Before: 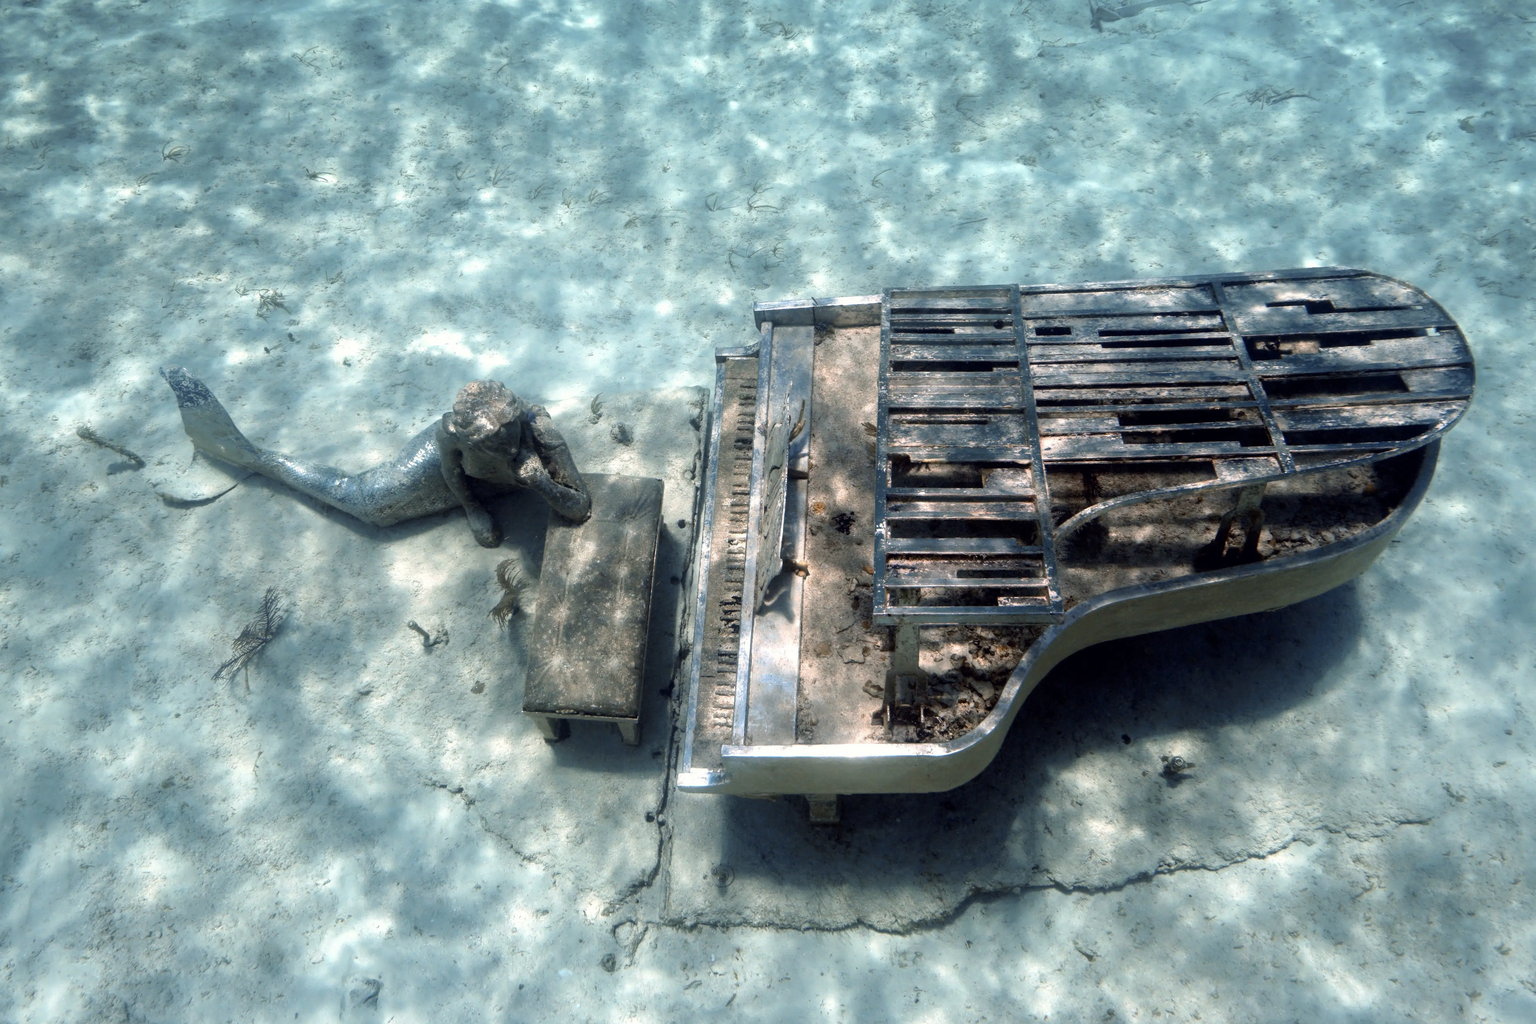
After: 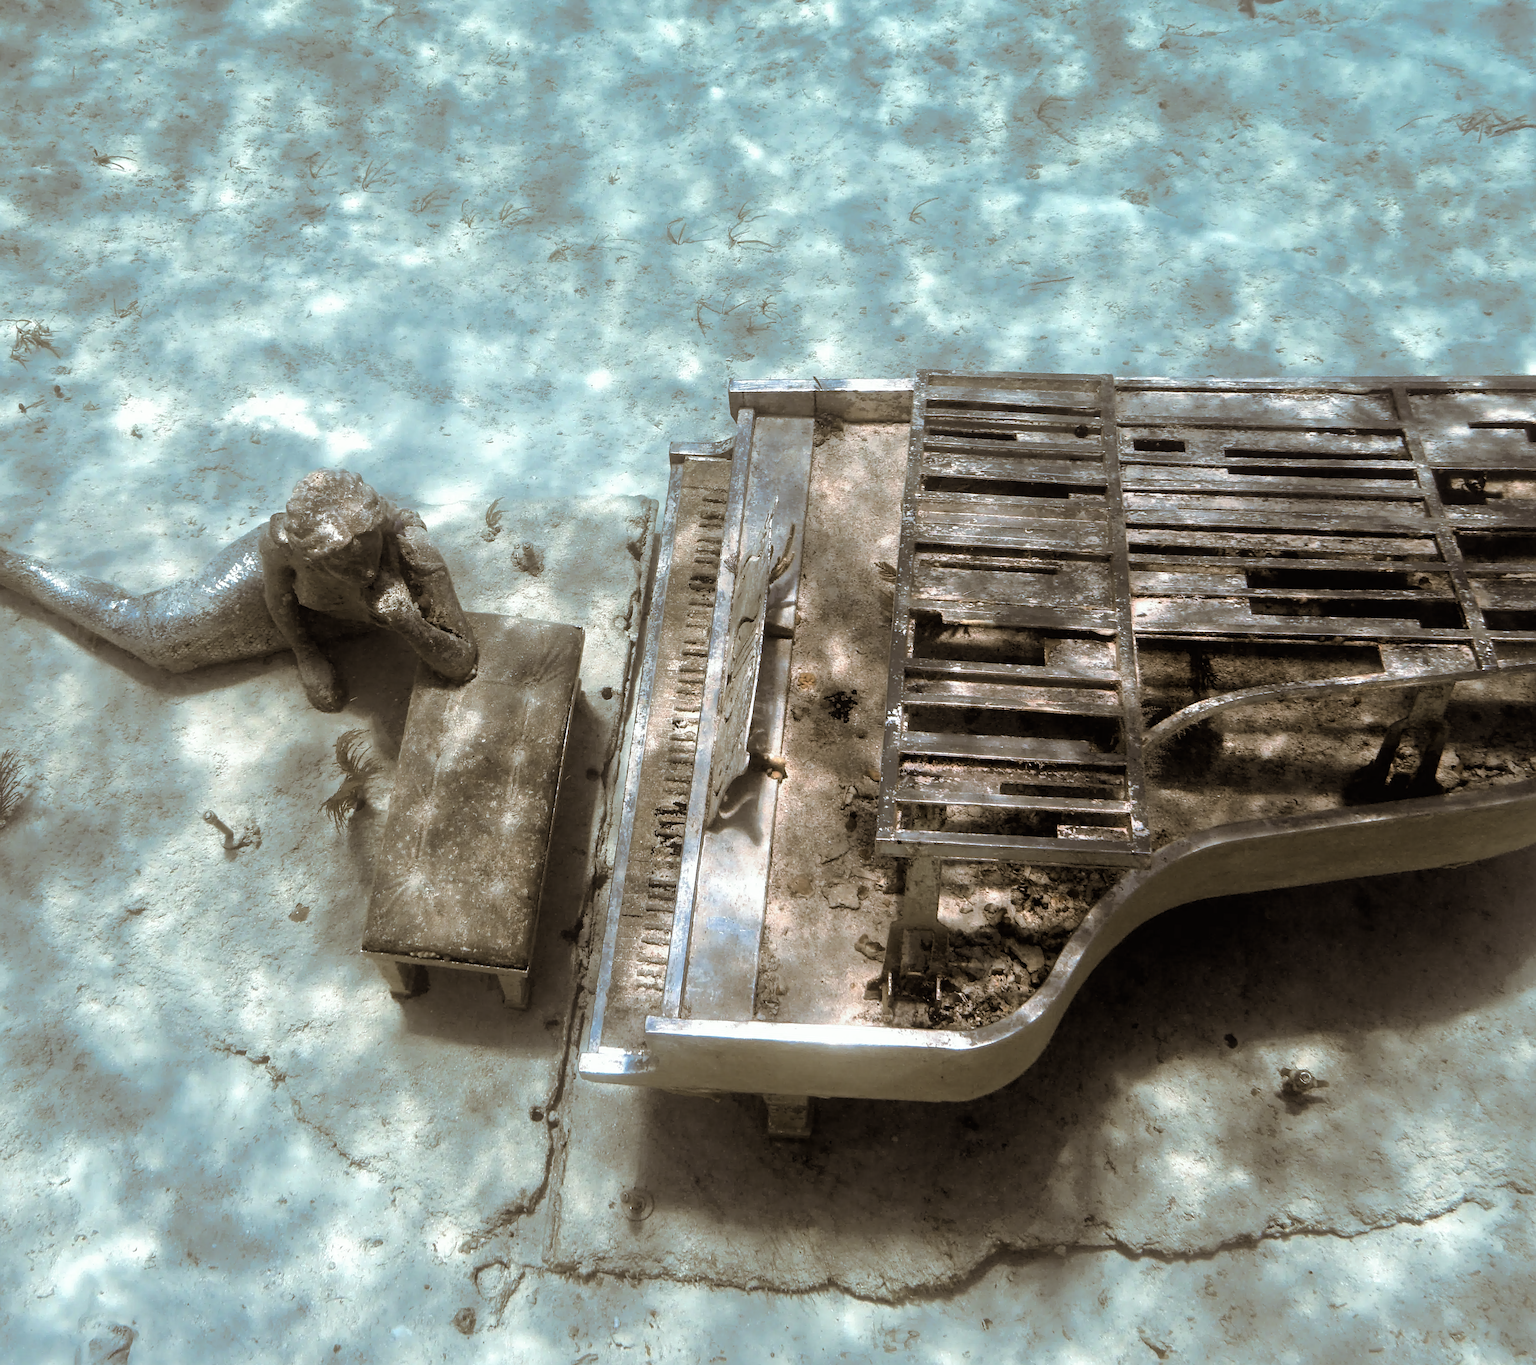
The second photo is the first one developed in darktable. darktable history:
sharpen: on, module defaults
crop and rotate: angle -3.27°, left 14.277%, top 0.028%, right 10.766%, bottom 0.028%
split-toning: shadows › hue 37.98°, highlights › hue 185.58°, balance -55.261
